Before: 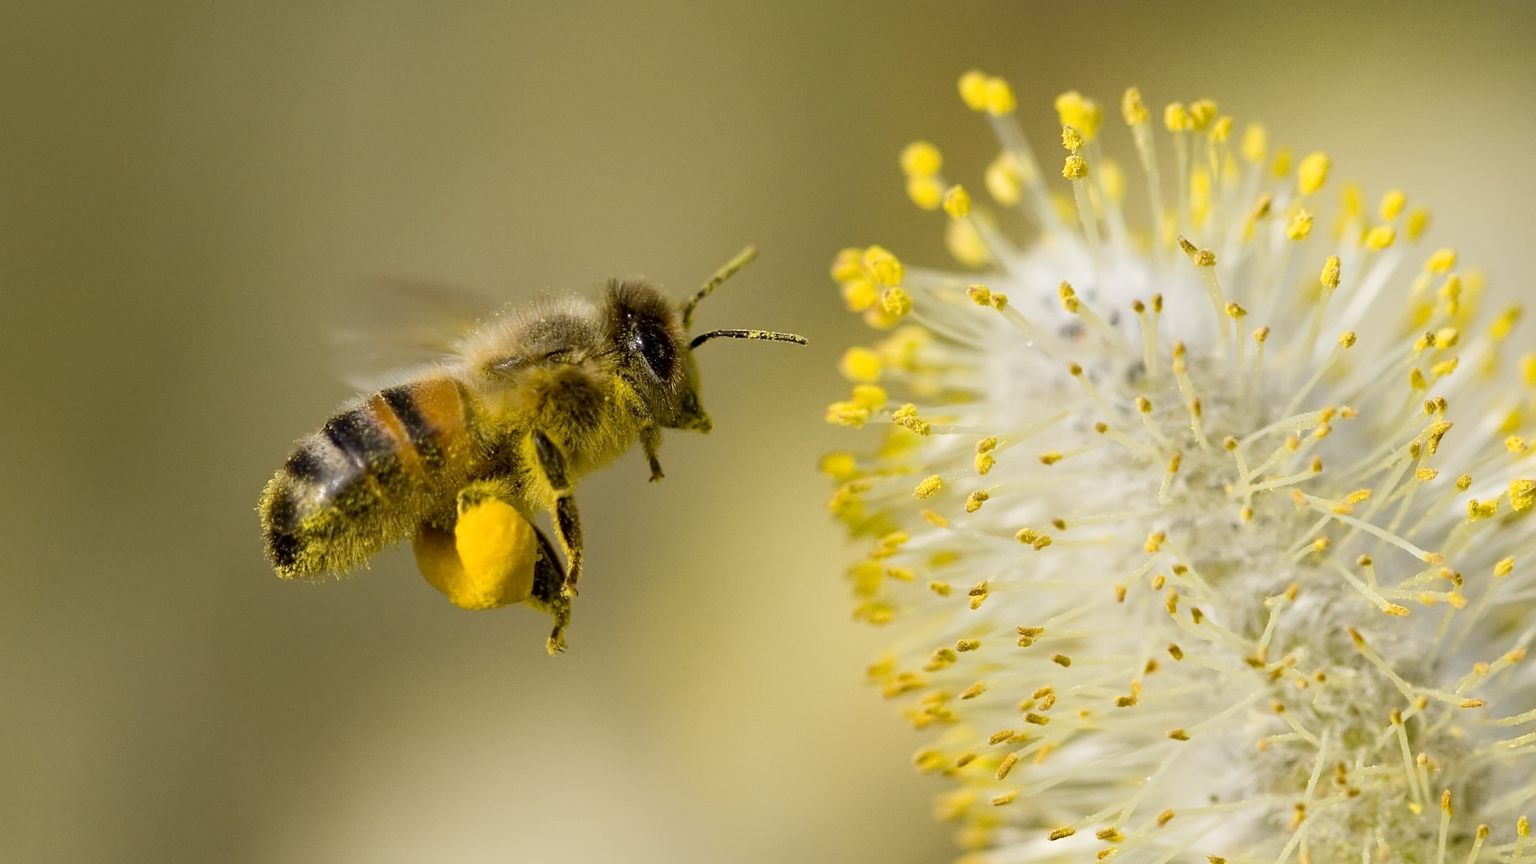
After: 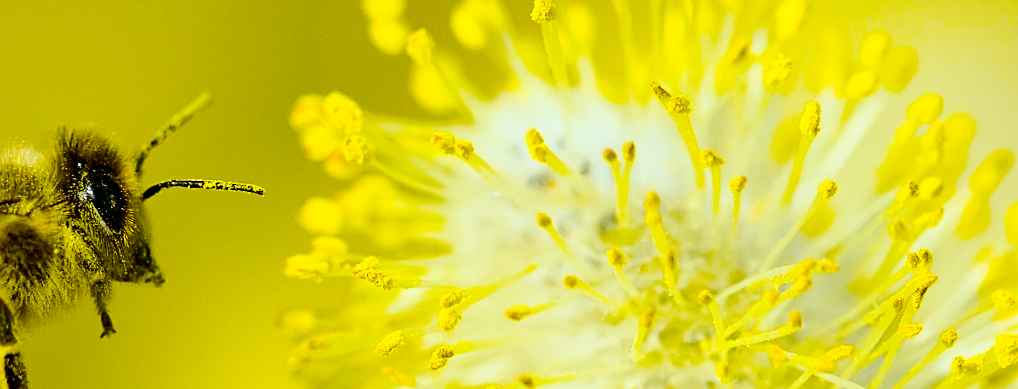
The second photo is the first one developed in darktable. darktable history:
crop: left 36.005%, top 18.293%, right 0.31%, bottom 38.444%
color correction: highlights a* -7.33, highlights b* 1.26, shadows a* -3.55, saturation 1.4
tone curve: curves: ch0 [(0, 0) (0.136, 0.071) (0.346, 0.366) (0.489, 0.573) (0.66, 0.748) (0.858, 0.926) (1, 0.977)]; ch1 [(0, 0) (0.353, 0.344) (0.45, 0.46) (0.498, 0.498) (0.521, 0.512) (0.563, 0.559) (0.592, 0.605) (0.641, 0.673) (1, 1)]; ch2 [(0, 0) (0.333, 0.346) (0.375, 0.375) (0.424, 0.43) (0.476, 0.492) (0.502, 0.502) (0.524, 0.531) (0.579, 0.61) (0.612, 0.644) (0.641, 0.722) (1, 1)], color space Lab, independent channels, preserve colors none
color balance rgb: perceptual saturation grading › global saturation 25%, perceptual brilliance grading › mid-tones 10%, perceptual brilliance grading › shadows 15%, global vibrance 20%
sharpen: on, module defaults
